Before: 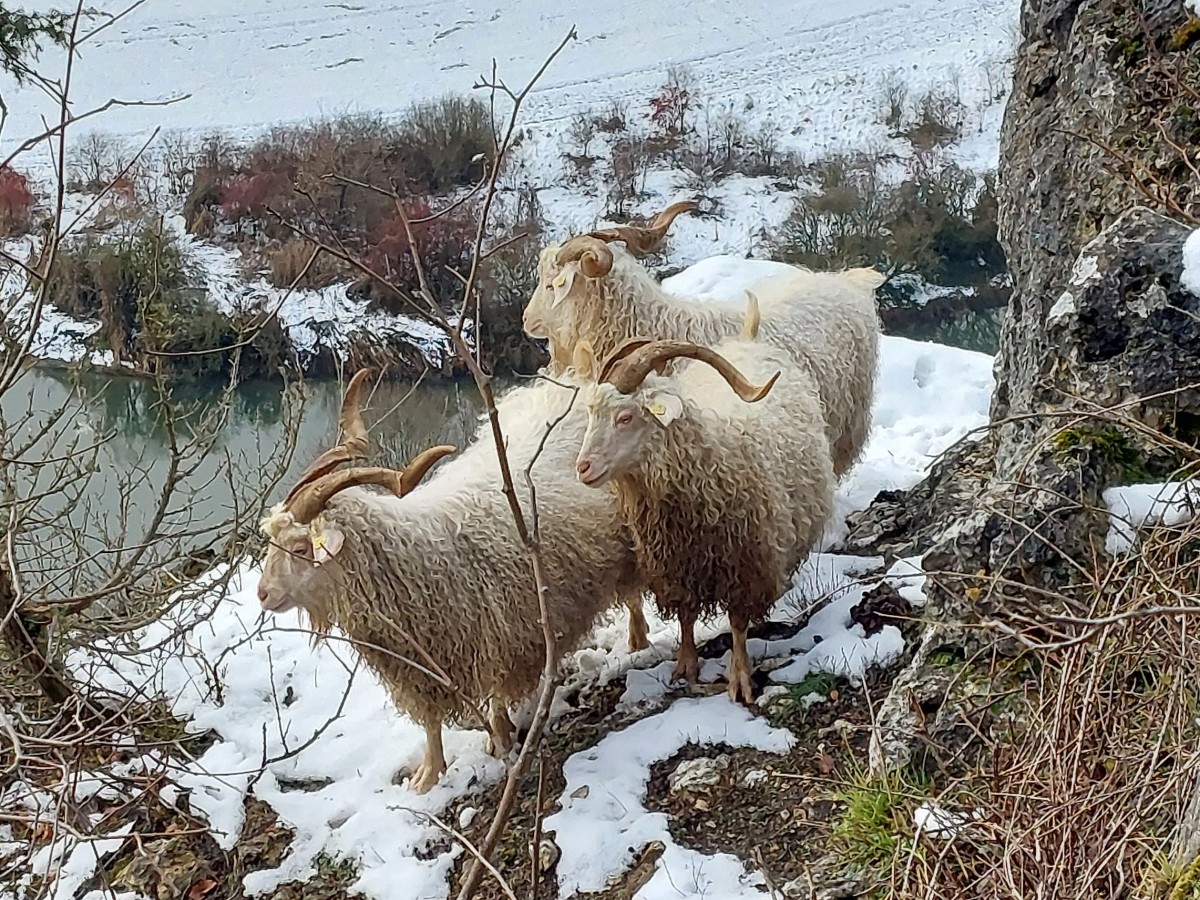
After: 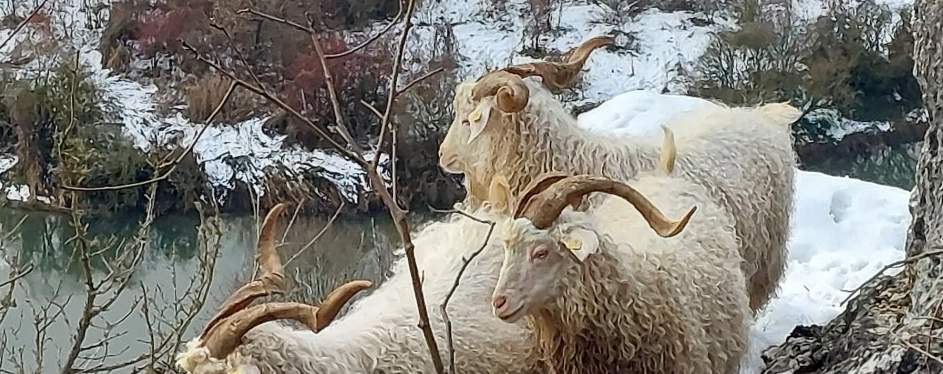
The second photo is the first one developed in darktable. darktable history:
crop: left 7.036%, top 18.398%, right 14.379%, bottom 40.043%
contrast brightness saturation: contrast 0.05
